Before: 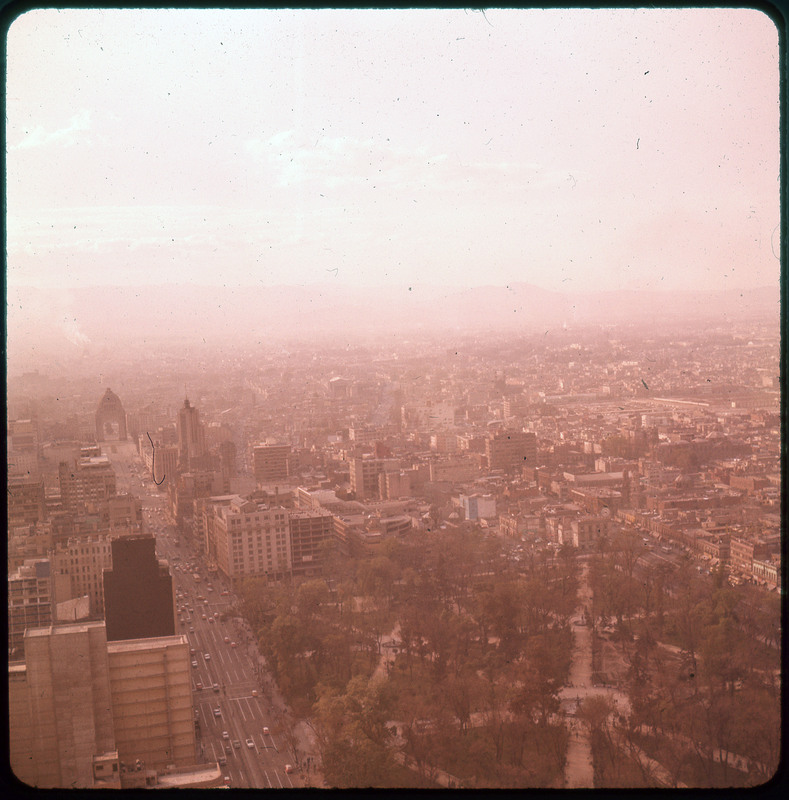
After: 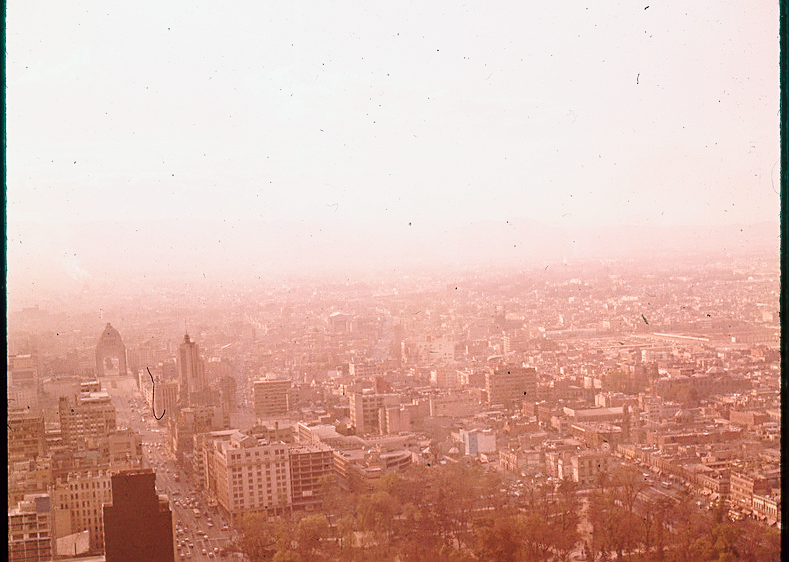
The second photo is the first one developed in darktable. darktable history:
crop and rotate: top 8.205%, bottom 21.504%
exposure: exposure -0.429 EV, compensate exposure bias true, compensate highlight preservation false
sharpen: amount 0.538
contrast brightness saturation: contrast 0.078, saturation 0.196
base curve: curves: ch0 [(0, 0) (0.028, 0.03) (0.121, 0.232) (0.46, 0.748) (0.859, 0.968) (1, 1)], preserve colors none
